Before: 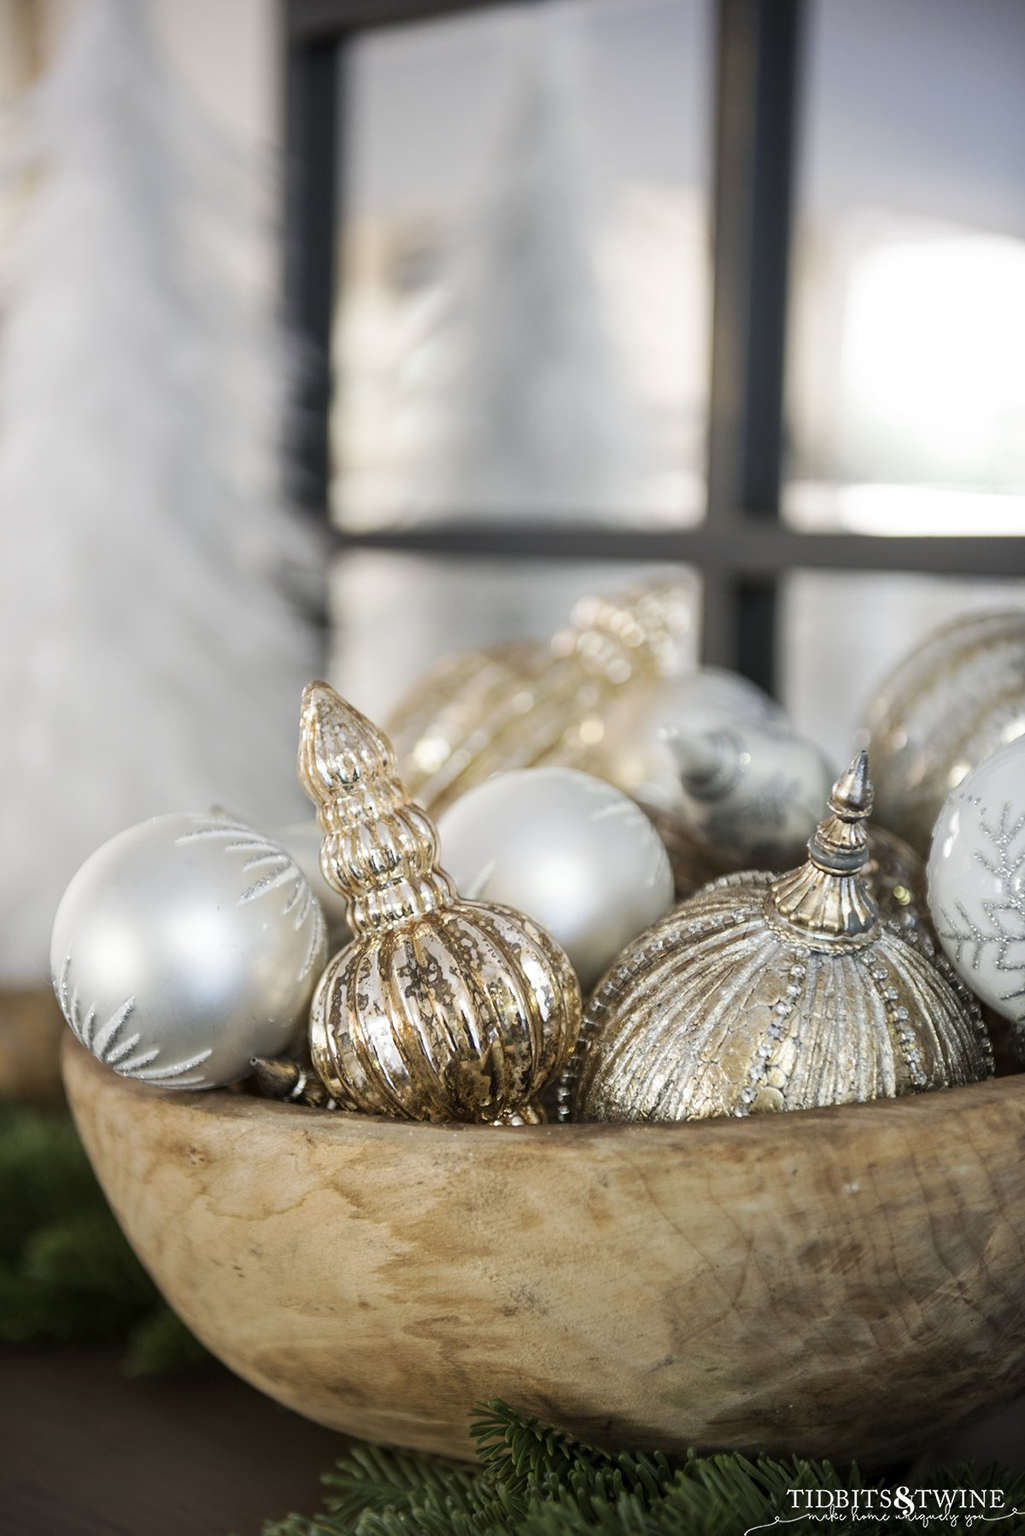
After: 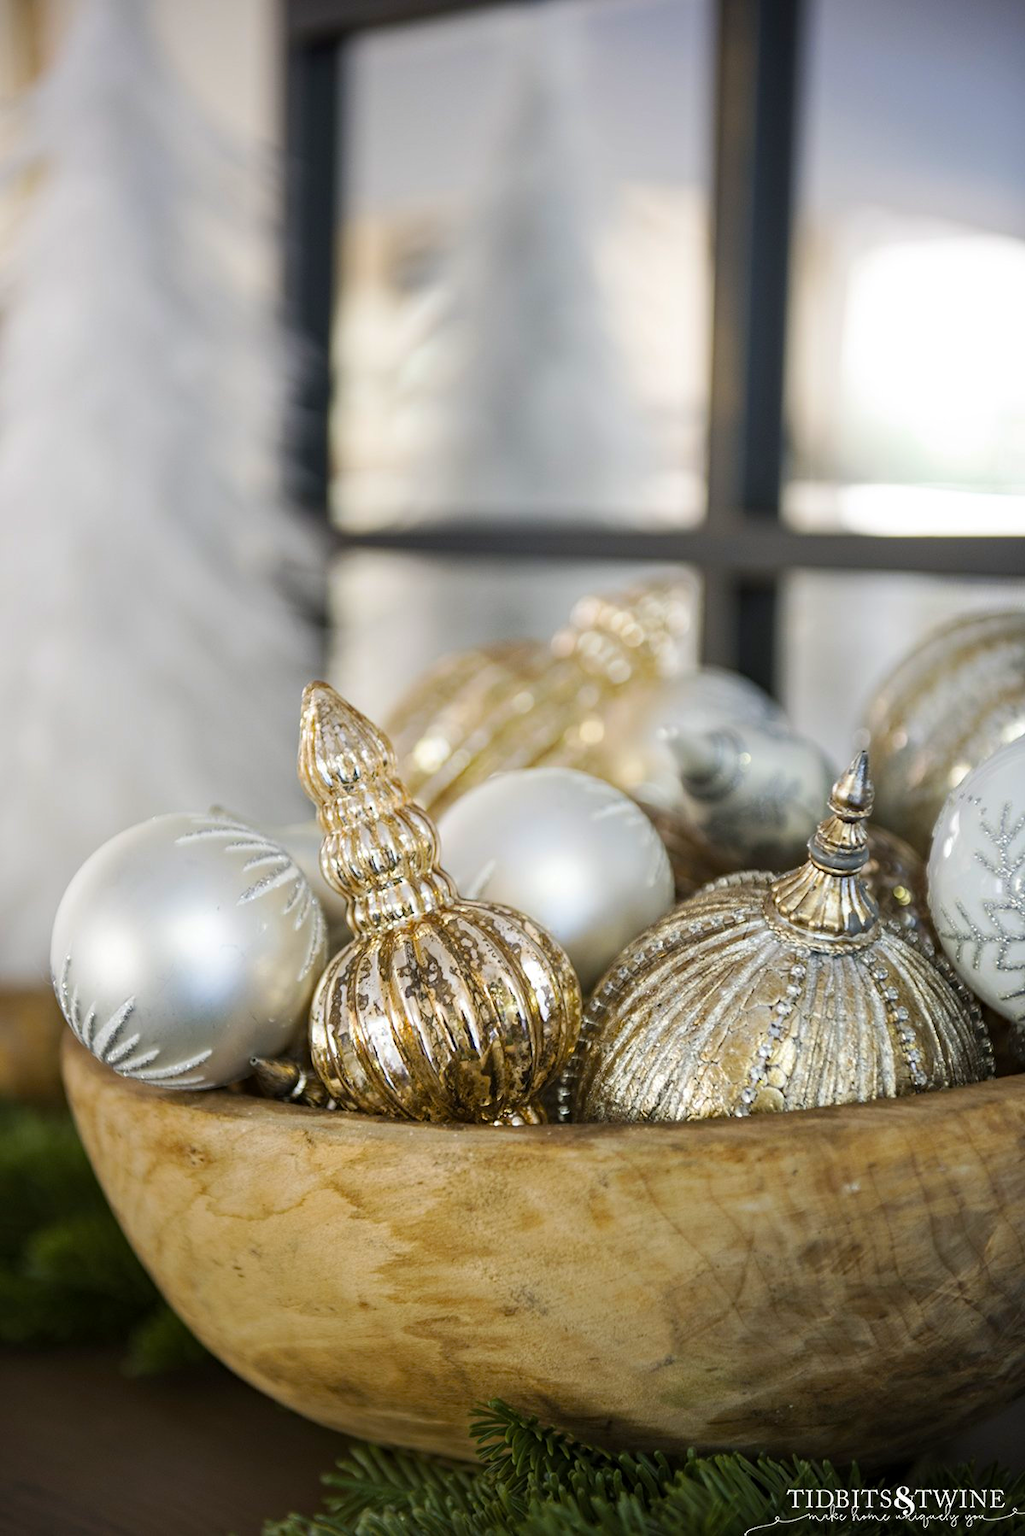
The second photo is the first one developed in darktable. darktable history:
color balance rgb: perceptual saturation grading › global saturation 25%, global vibrance 20%
haze removal: strength 0.12, distance 0.25, compatibility mode true, adaptive false
